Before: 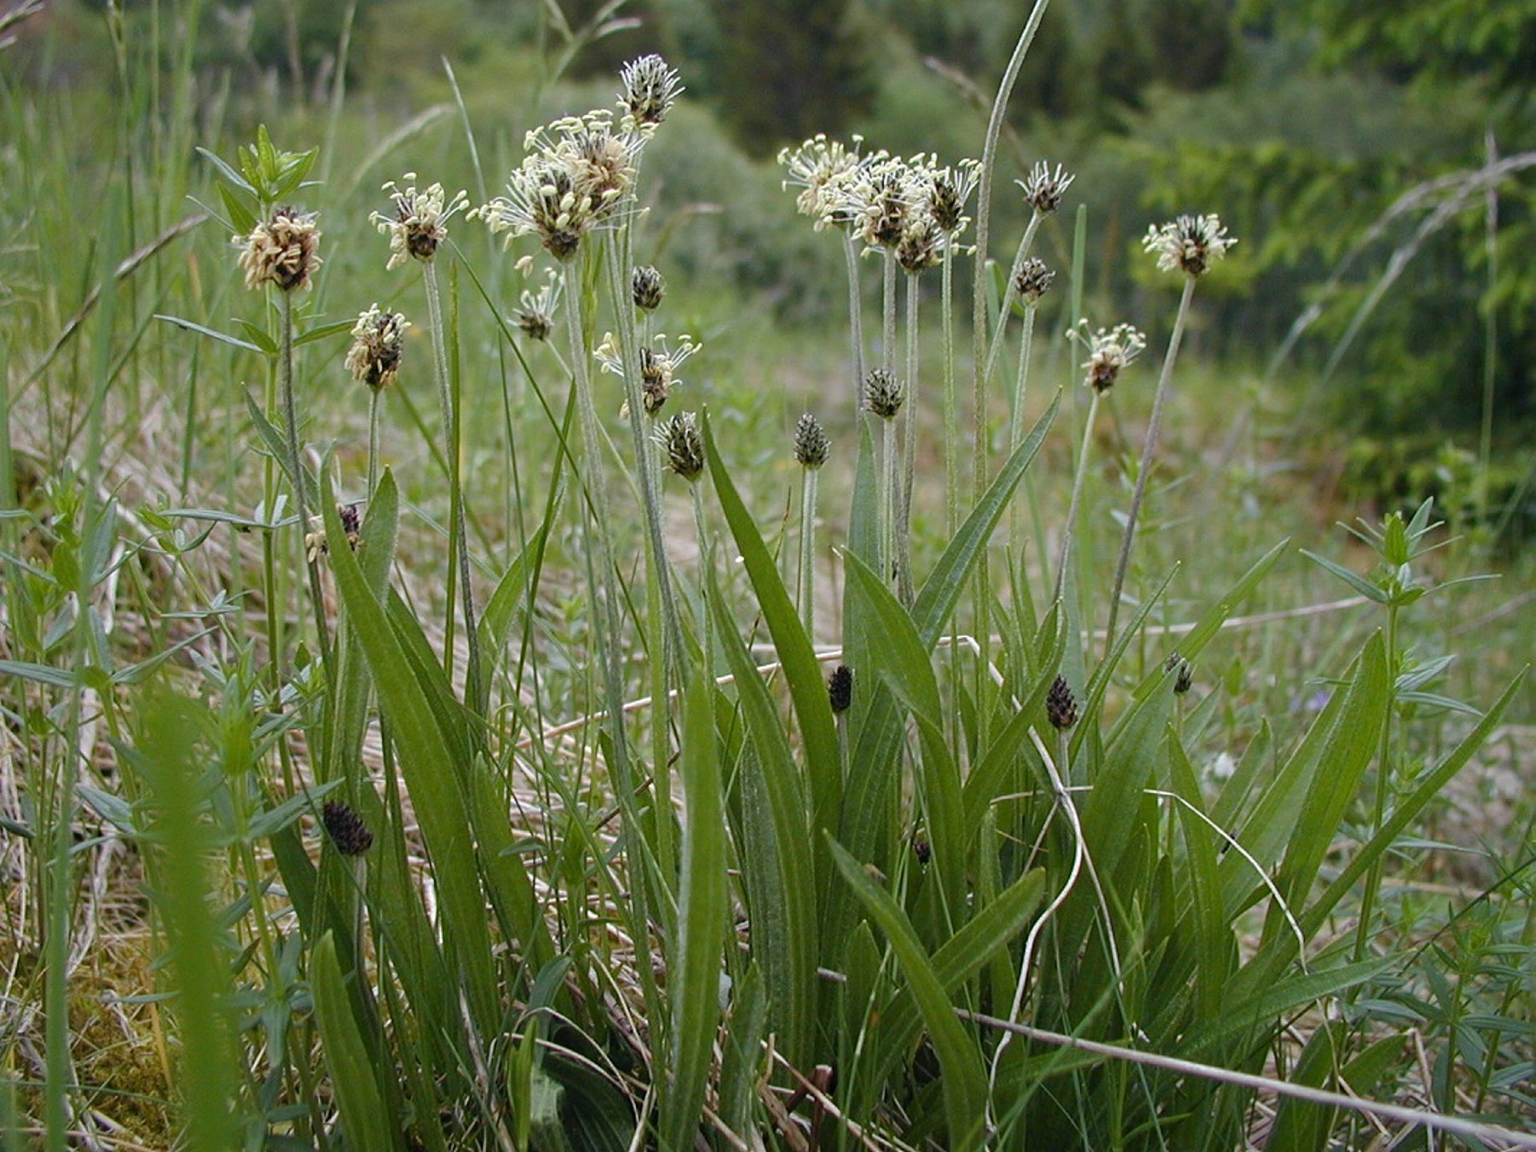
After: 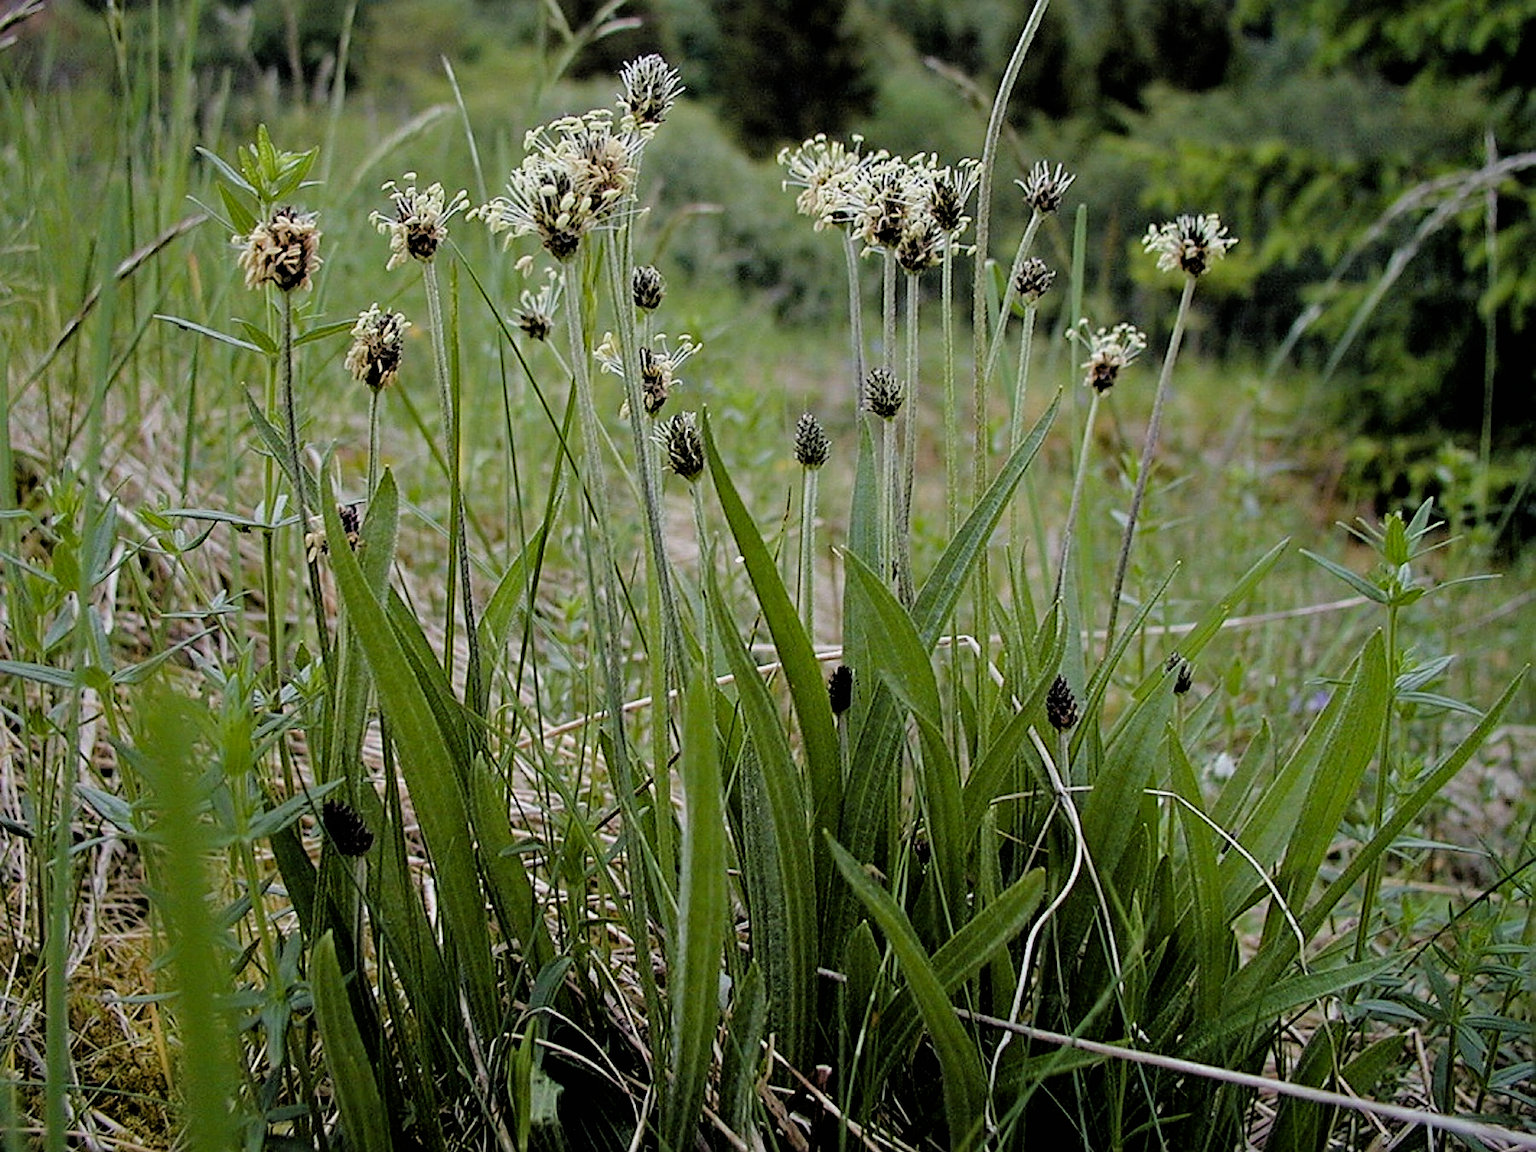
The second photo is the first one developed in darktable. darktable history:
filmic rgb: black relative exposure -3.31 EV, white relative exposure 3.46 EV, hardness 2.36, contrast 1.104
haze removal: compatibility mode true, adaptive false
sharpen: amount 0.536
